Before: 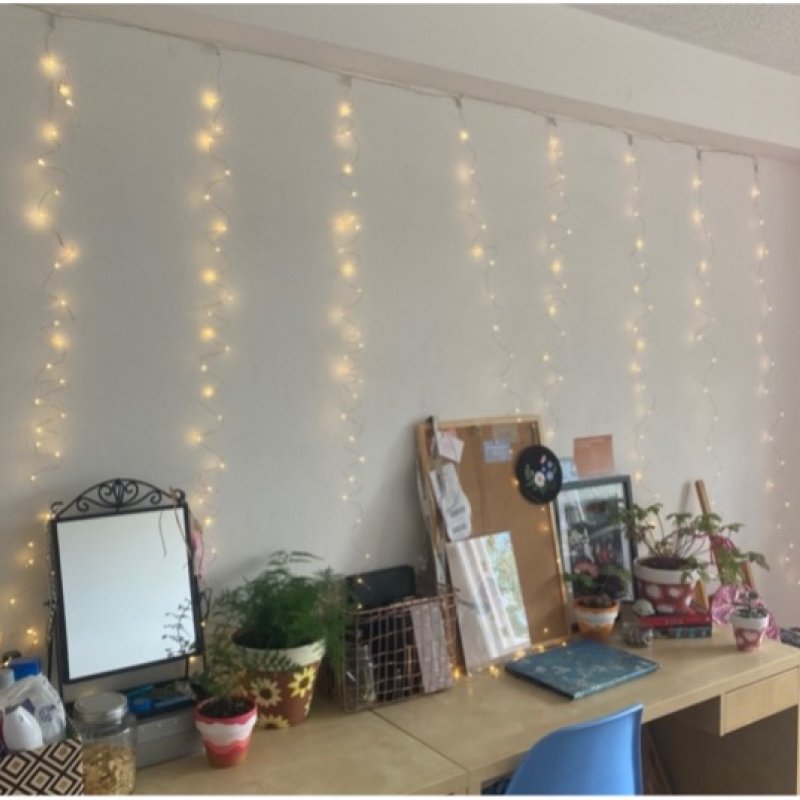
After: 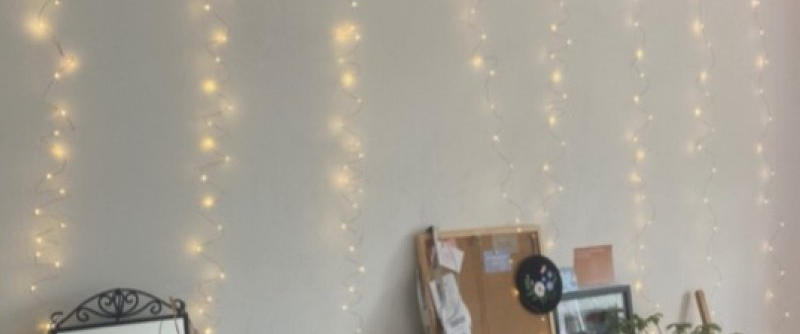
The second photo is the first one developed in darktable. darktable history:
crop and rotate: top 23.84%, bottom 34.294%
haze removal: strength -0.05
